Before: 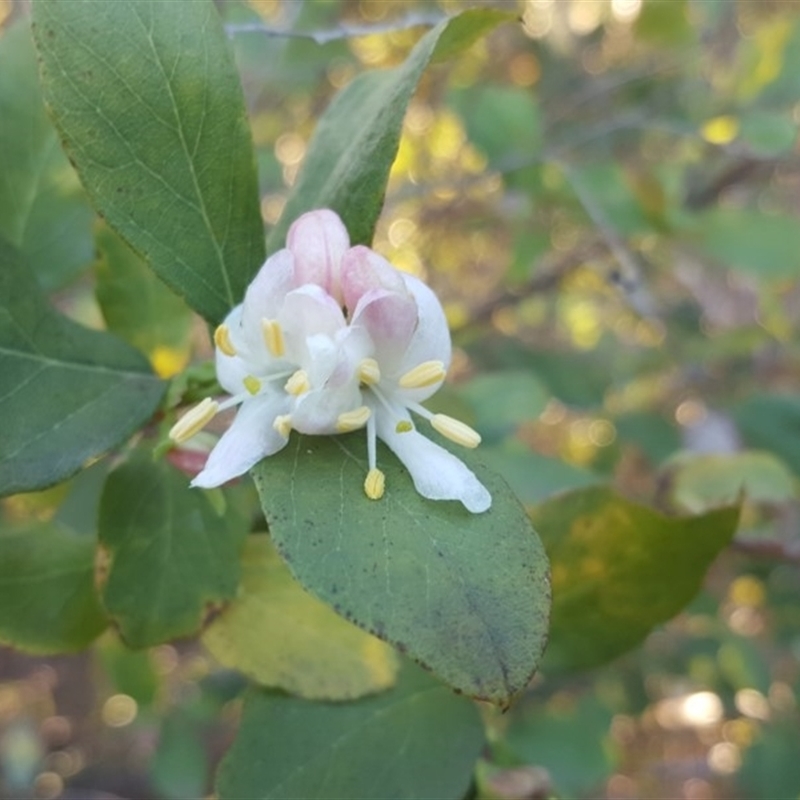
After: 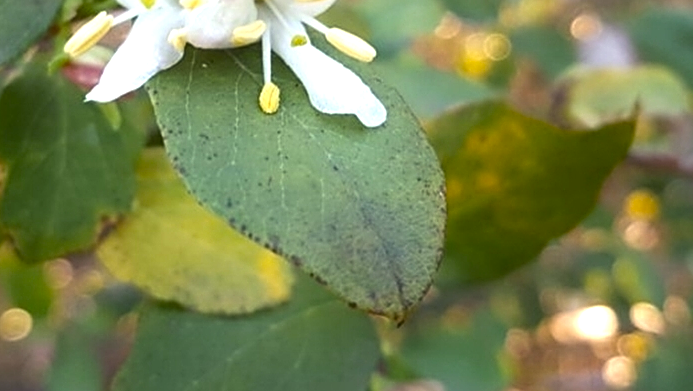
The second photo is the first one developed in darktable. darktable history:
sharpen: on, module defaults
color balance rgb: power › luminance -3.657%, power › chroma 0.573%, power › hue 41.74°, highlights gain › chroma 1.352%, highlights gain › hue 55.38°, perceptual saturation grading › global saturation 14.587%, perceptual brilliance grading › global brilliance 19.366%, perceptual brilliance grading › shadows -39.597%, saturation formula JzAzBz (2021)
tone equalizer: -8 EV -0.43 EV, -7 EV -0.399 EV, -6 EV -0.368 EV, -5 EV -0.209 EV, -3 EV 0.197 EV, -2 EV 0.337 EV, -1 EV 0.414 EV, +0 EV 0.427 EV
crop and rotate: left 13.318%, top 48.27%, bottom 2.817%
